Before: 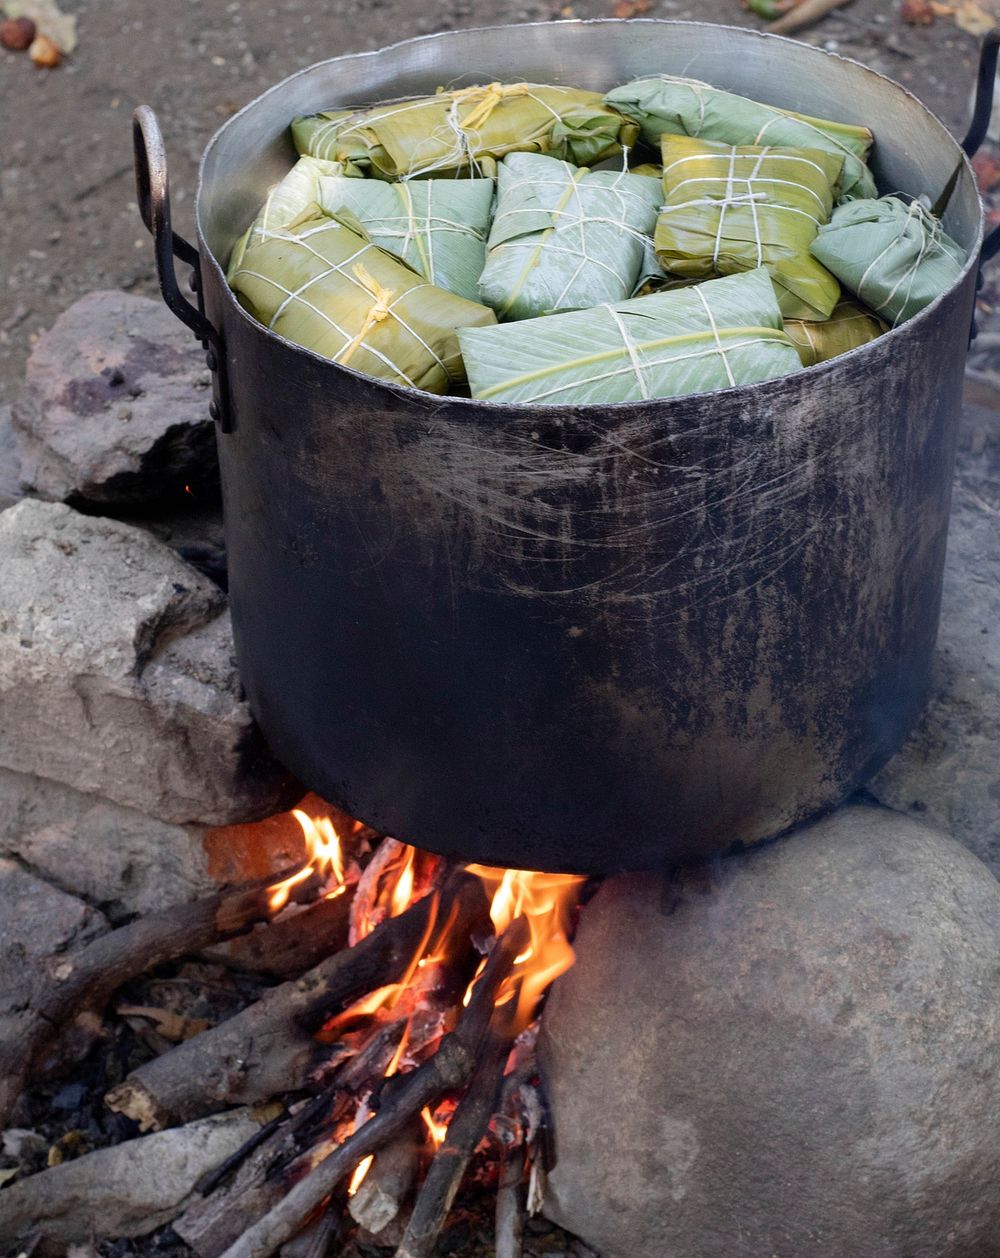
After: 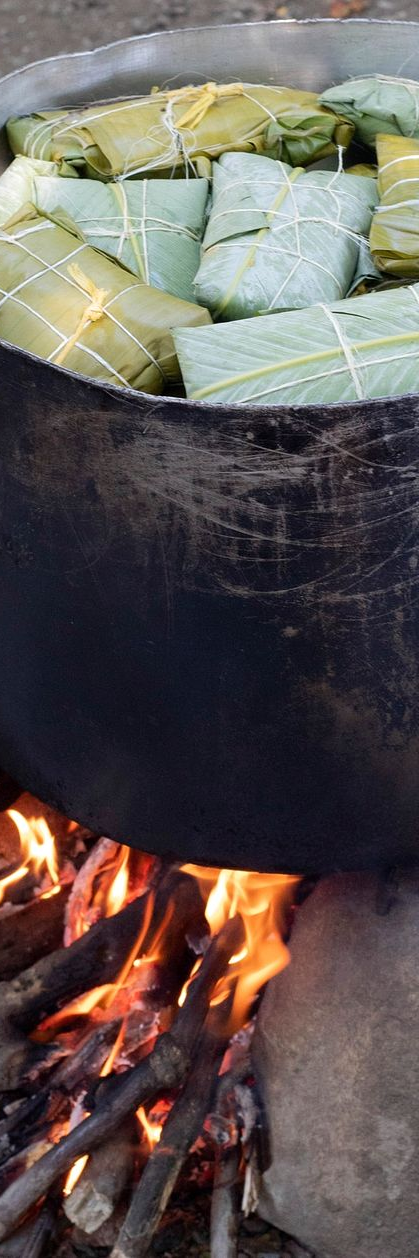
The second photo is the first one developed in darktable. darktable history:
crop: left 28.583%, right 29.472%
exposure: exposure 0.014 EV, compensate highlight preservation false
